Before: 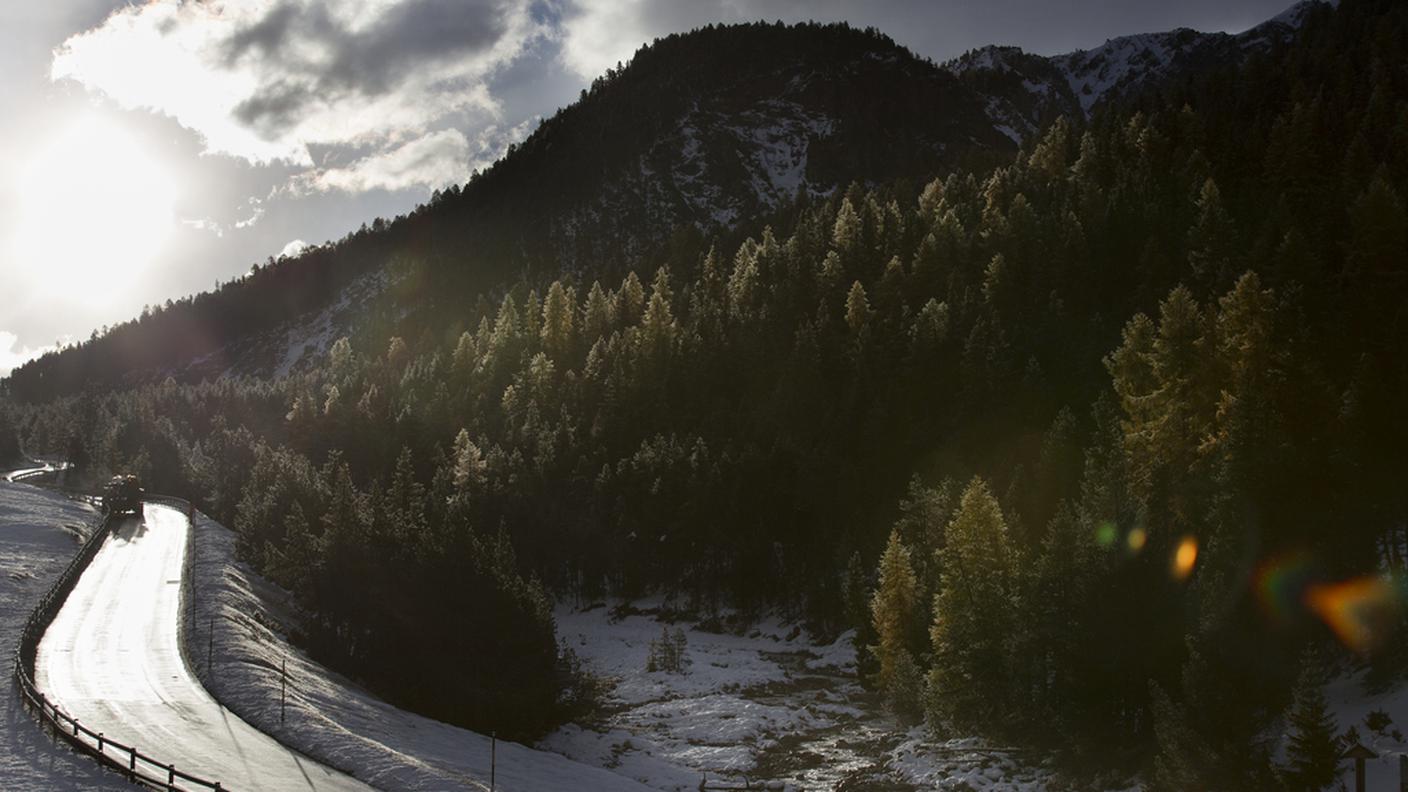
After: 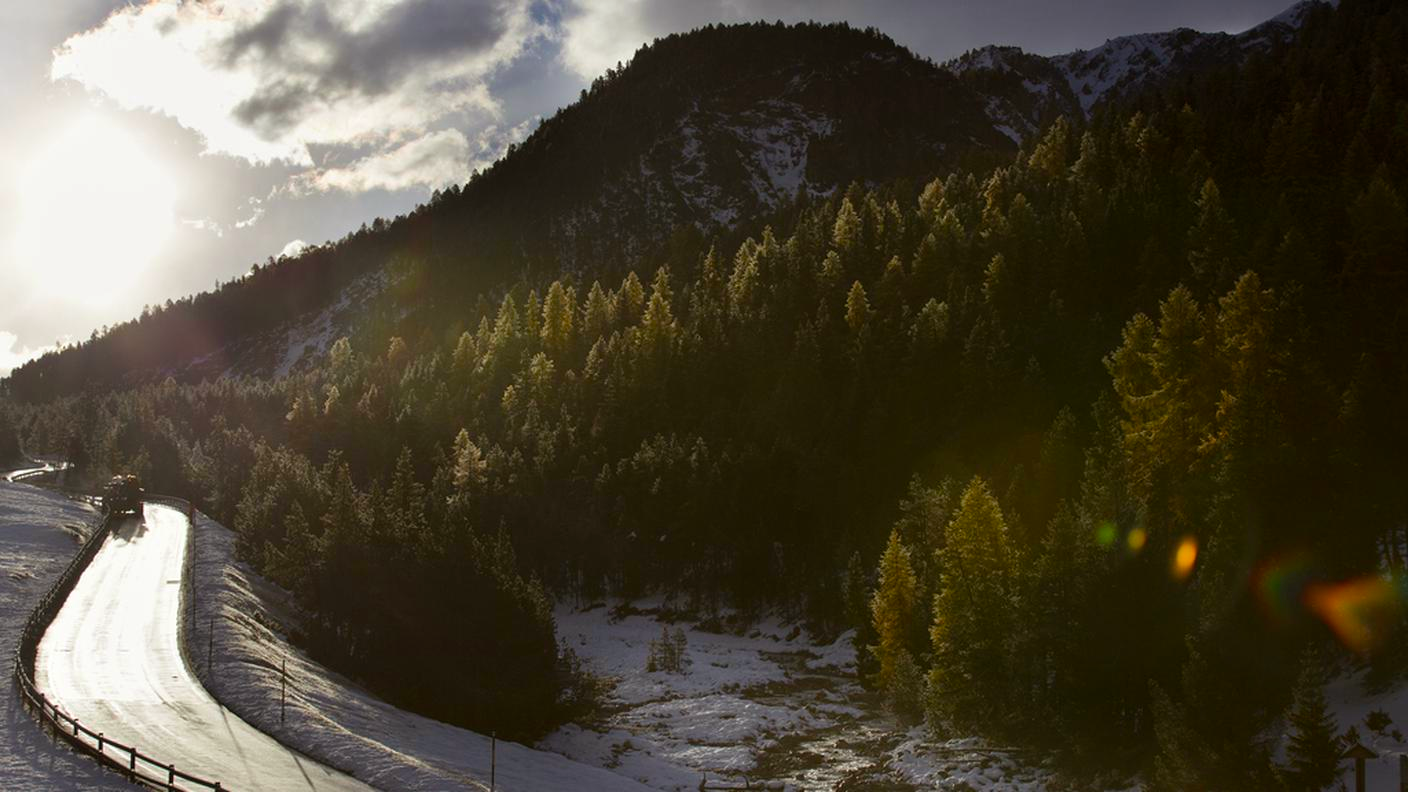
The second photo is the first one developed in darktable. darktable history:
color balance rgb: shadows lift › hue 85.54°, power › chroma 0.672%, power › hue 60°, perceptual saturation grading › global saturation 29.506%, global vibrance 27.324%
